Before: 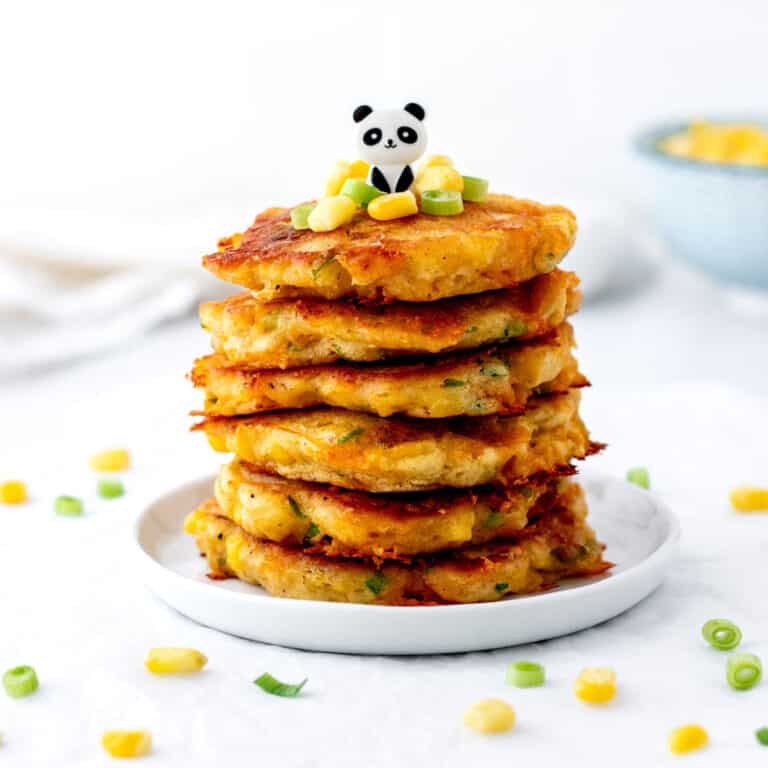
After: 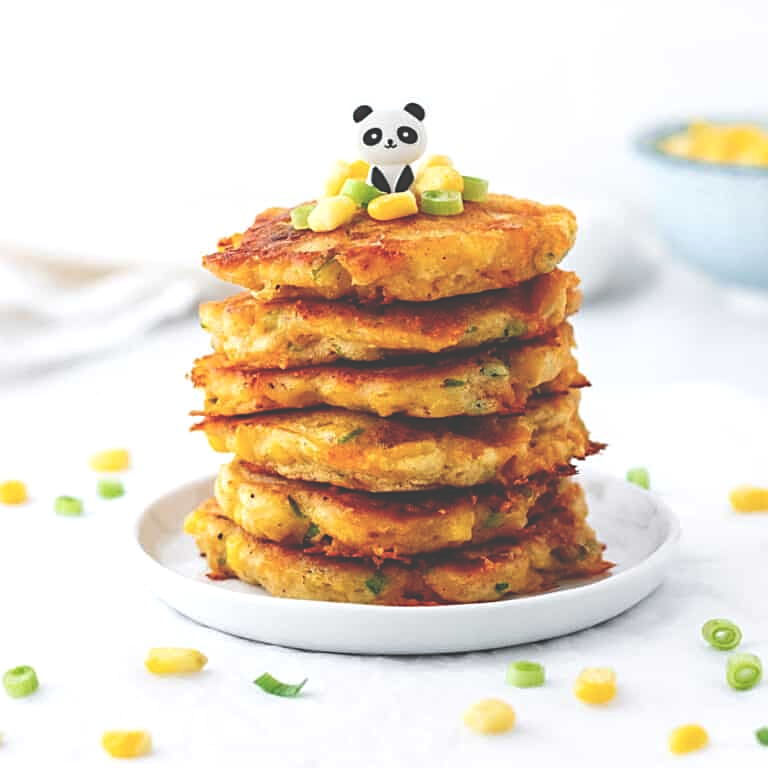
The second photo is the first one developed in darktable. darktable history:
exposure: black level correction -0.042, exposure 0.064 EV, compensate highlight preservation false
sharpen: on, module defaults
